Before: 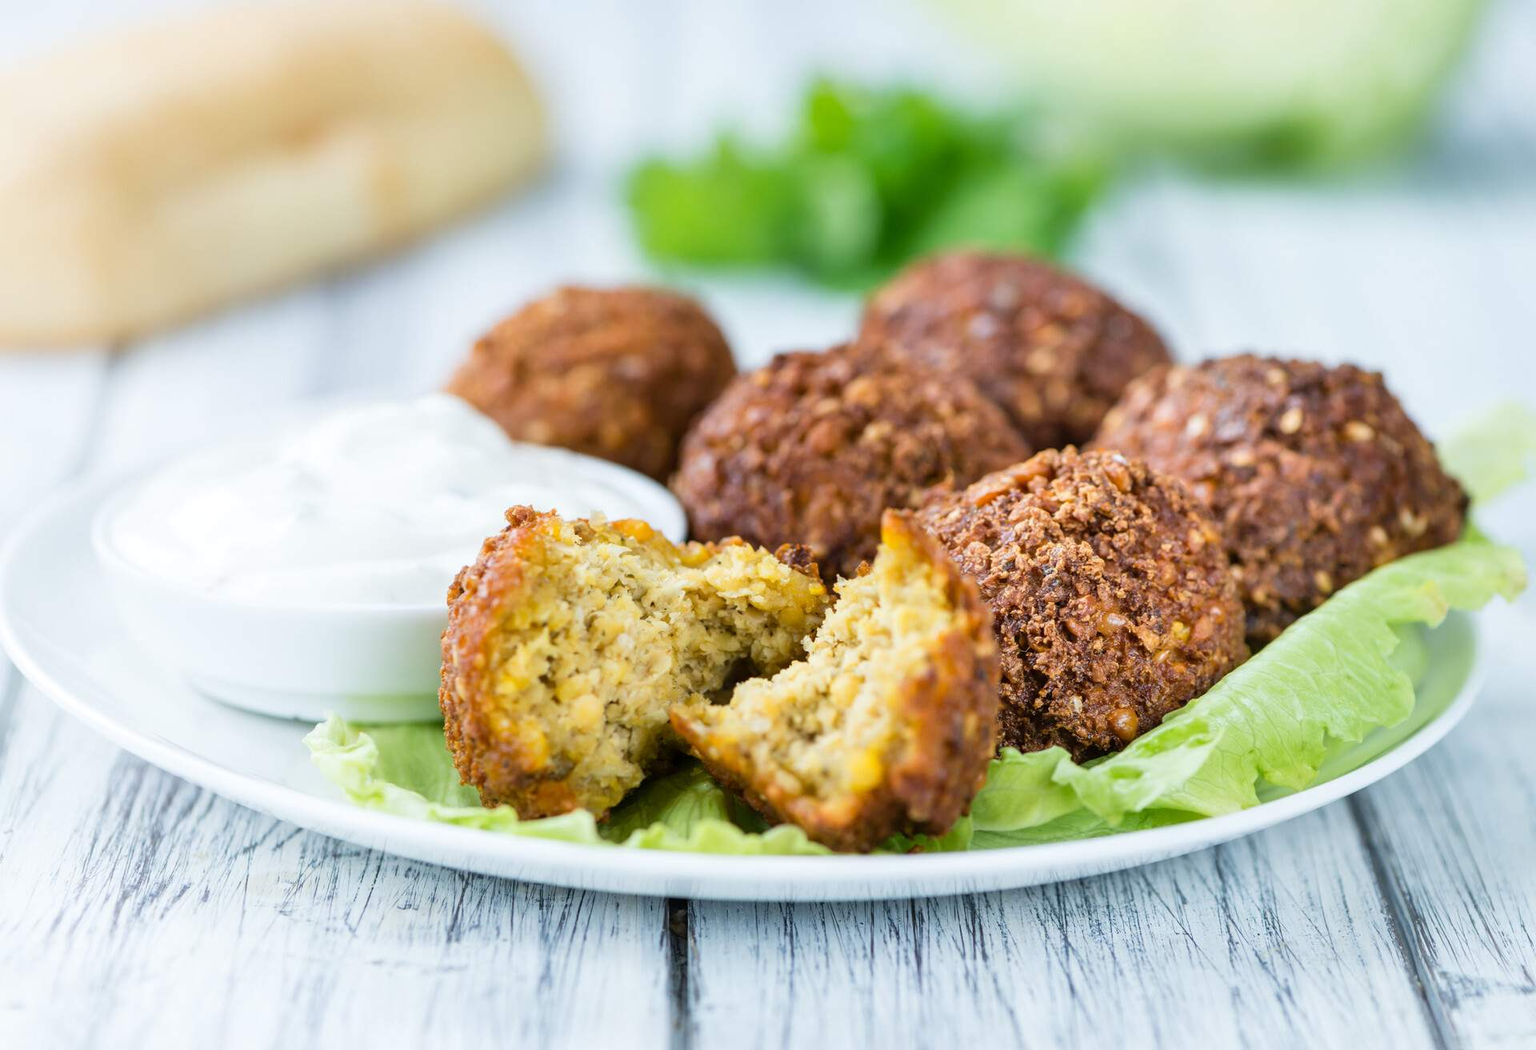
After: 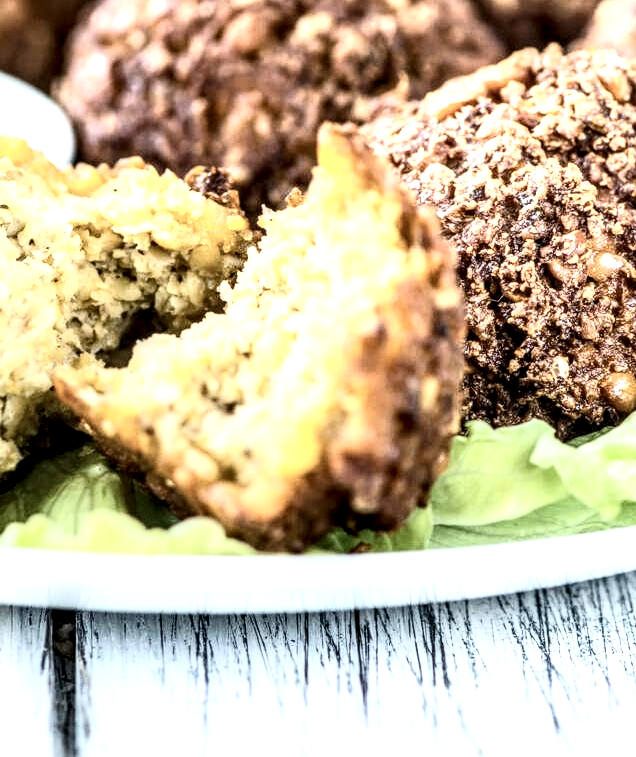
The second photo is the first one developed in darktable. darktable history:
local contrast: detail 203%
crop: left 40.878%, top 39.176%, right 25.993%, bottom 3.081%
contrast brightness saturation: contrast 0.43, brightness 0.56, saturation -0.19
